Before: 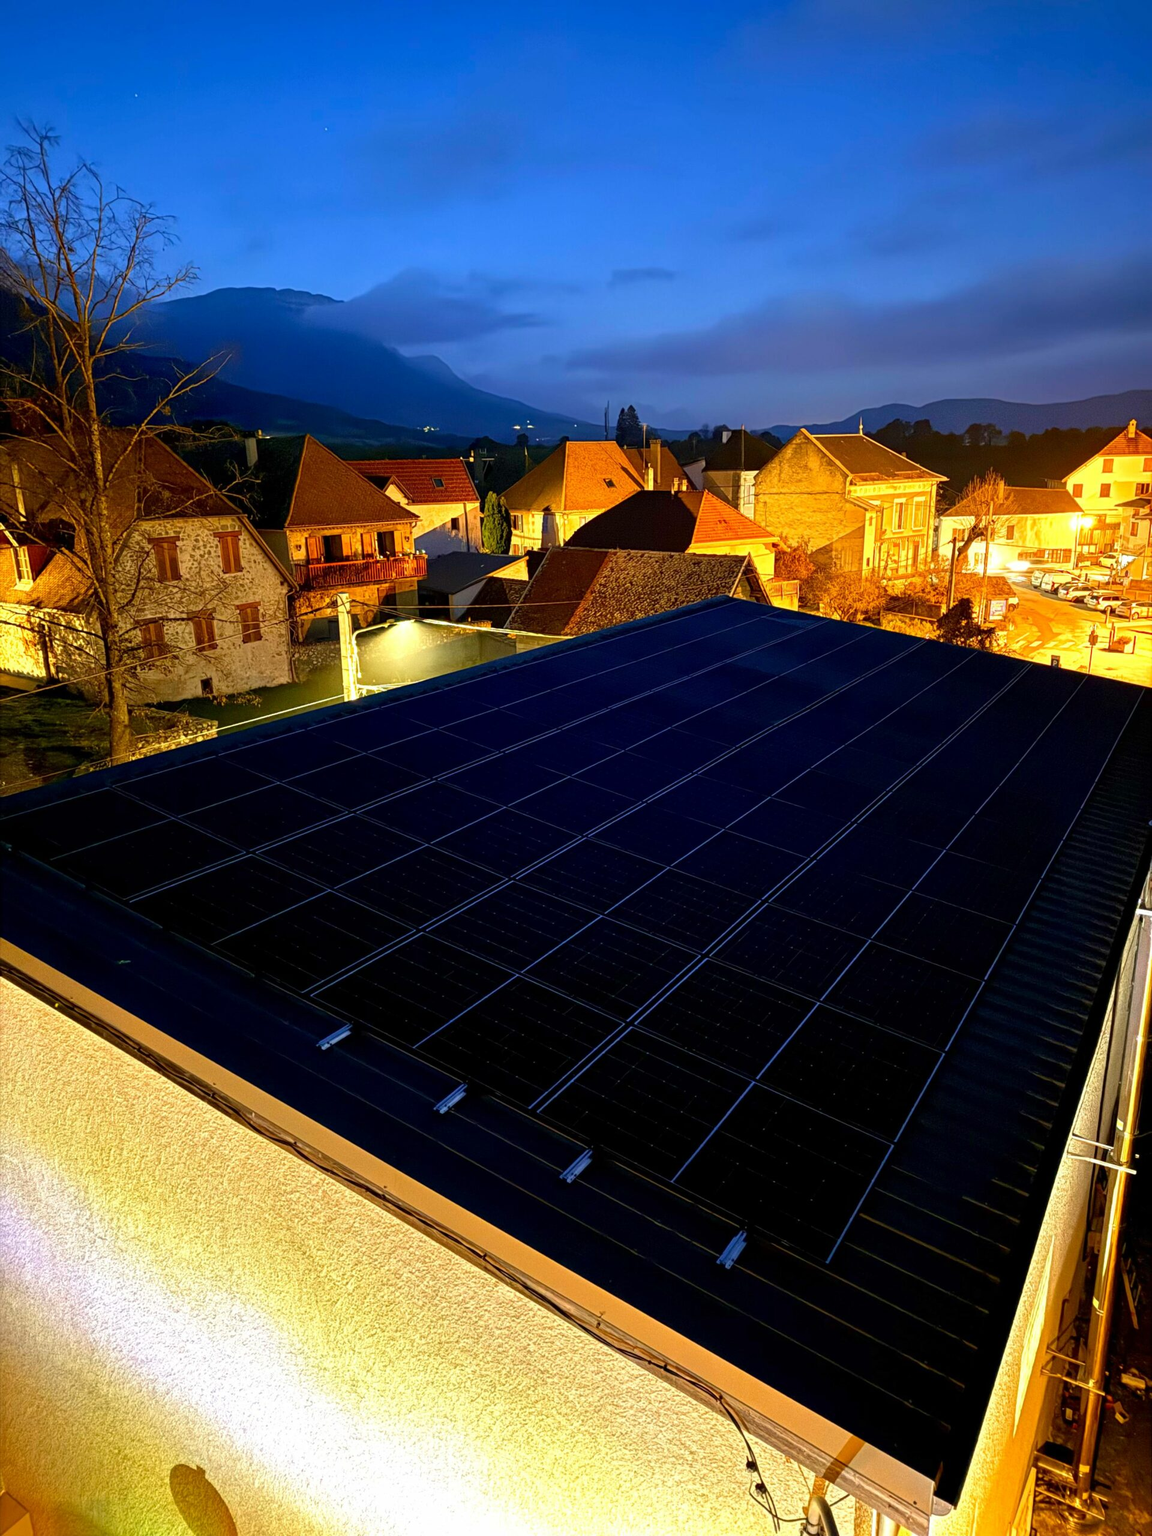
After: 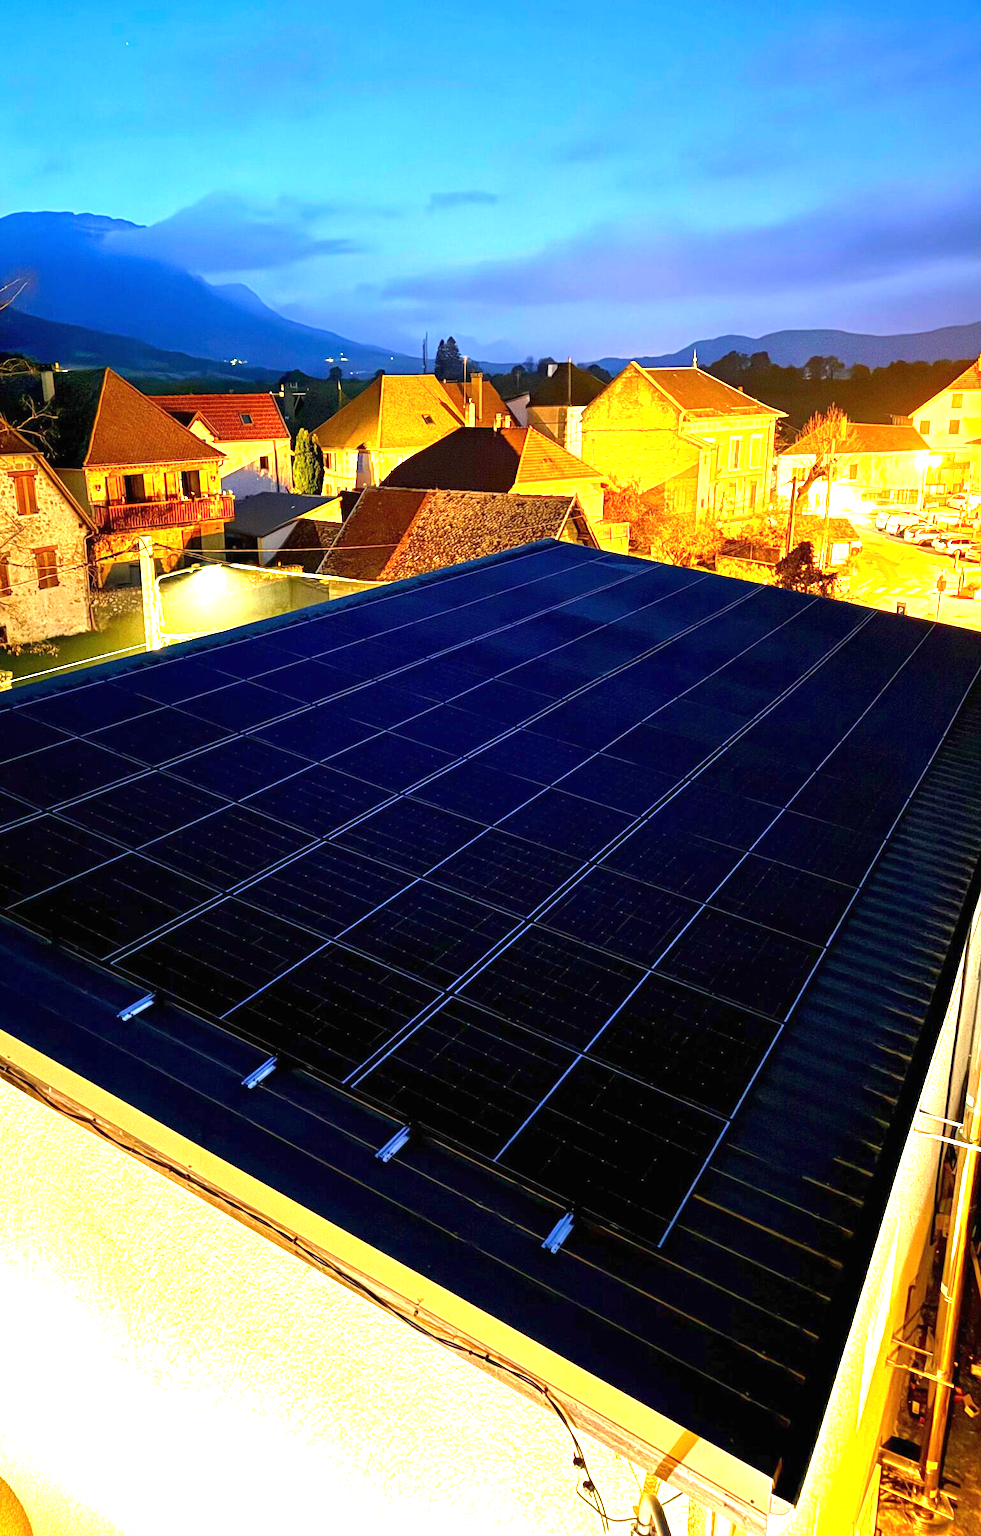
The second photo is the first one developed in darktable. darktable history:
exposure: black level correction 0, exposure 1.675 EV, compensate exposure bias true, compensate highlight preservation false
crop and rotate: left 17.959%, top 5.771%, right 1.742%
